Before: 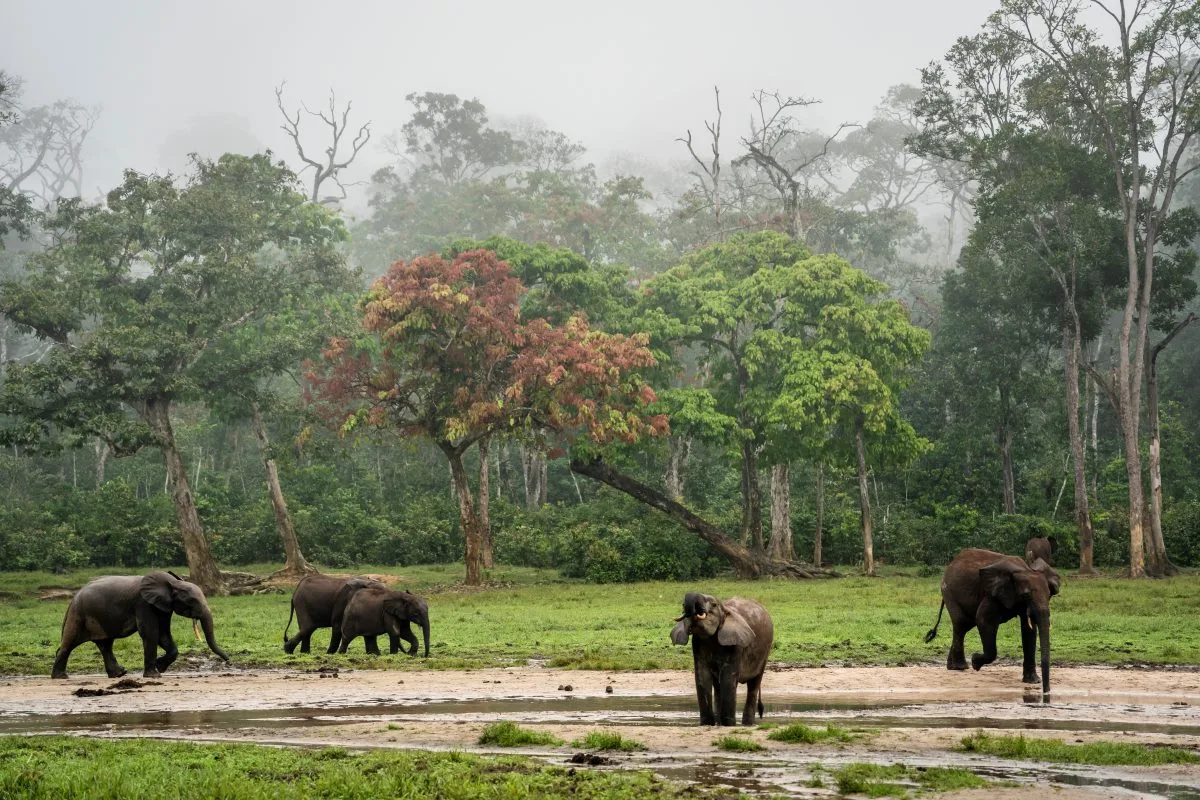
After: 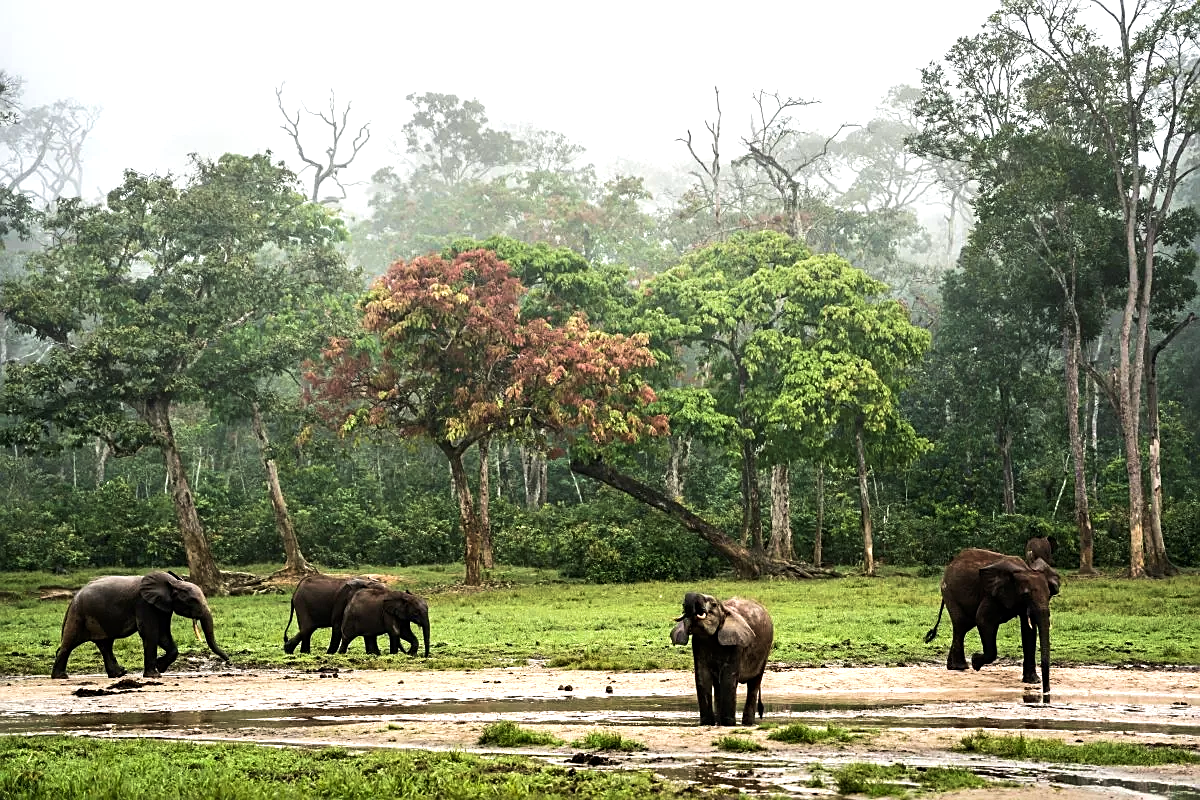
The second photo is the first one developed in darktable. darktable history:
velvia: strength 27%
sharpen: on, module defaults
tone equalizer: -8 EV -0.75 EV, -7 EV -0.7 EV, -6 EV -0.6 EV, -5 EV -0.4 EV, -3 EV 0.4 EV, -2 EV 0.6 EV, -1 EV 0.7 EV, +0 EV 0.75 EV, edges refinement/feathering 500, mask exposure compensation -1.57 EV, preserve details no
